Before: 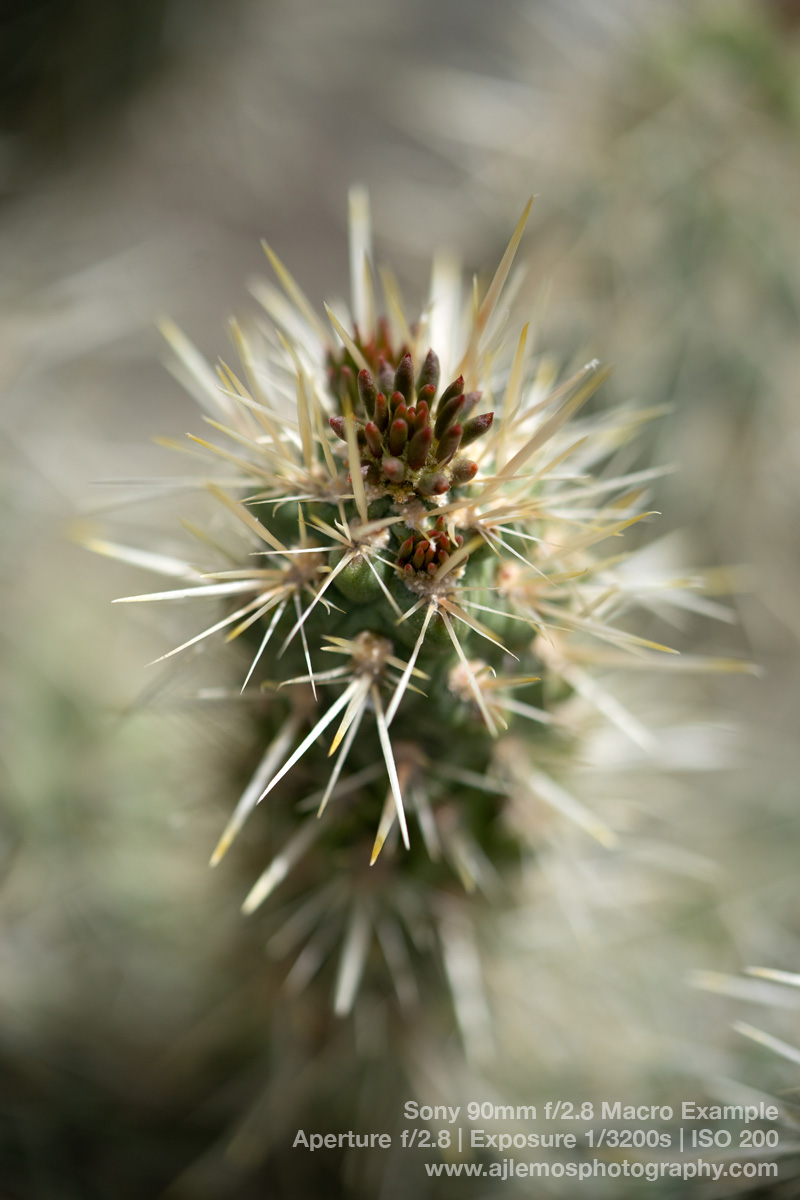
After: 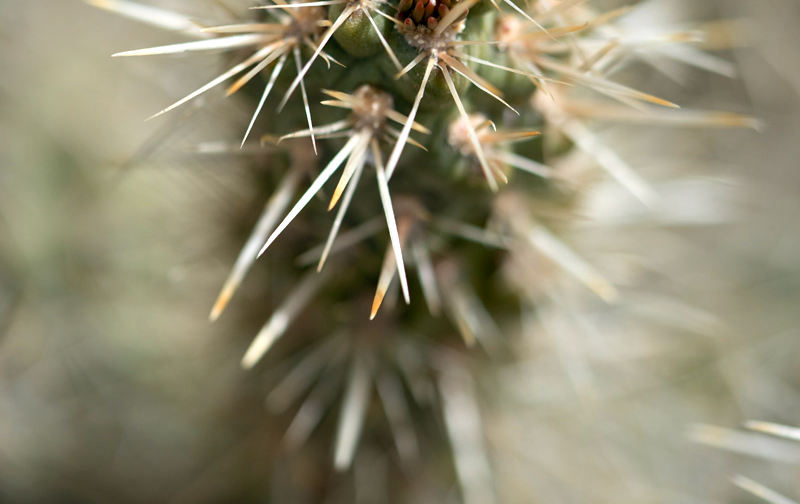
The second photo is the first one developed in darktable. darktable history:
bloom: size 9%, threshold 100%, strength 7%
contrast equalizer: octaves 7, y [[0.6 ×6], [0.55 ×6], [0 ×6], [0 ×6], [0 ×6]], mix 0.3
crop: top 45.551%, bottom 12.262%
color zones: curves: ch2 [(0, 0.5) (0.143, 0.5) (0.286, 0.416) (0.429, 0.5) (0.571, 0.5) (0.714, 0.5) (0.857, 0.5) (1, 0.5)]
